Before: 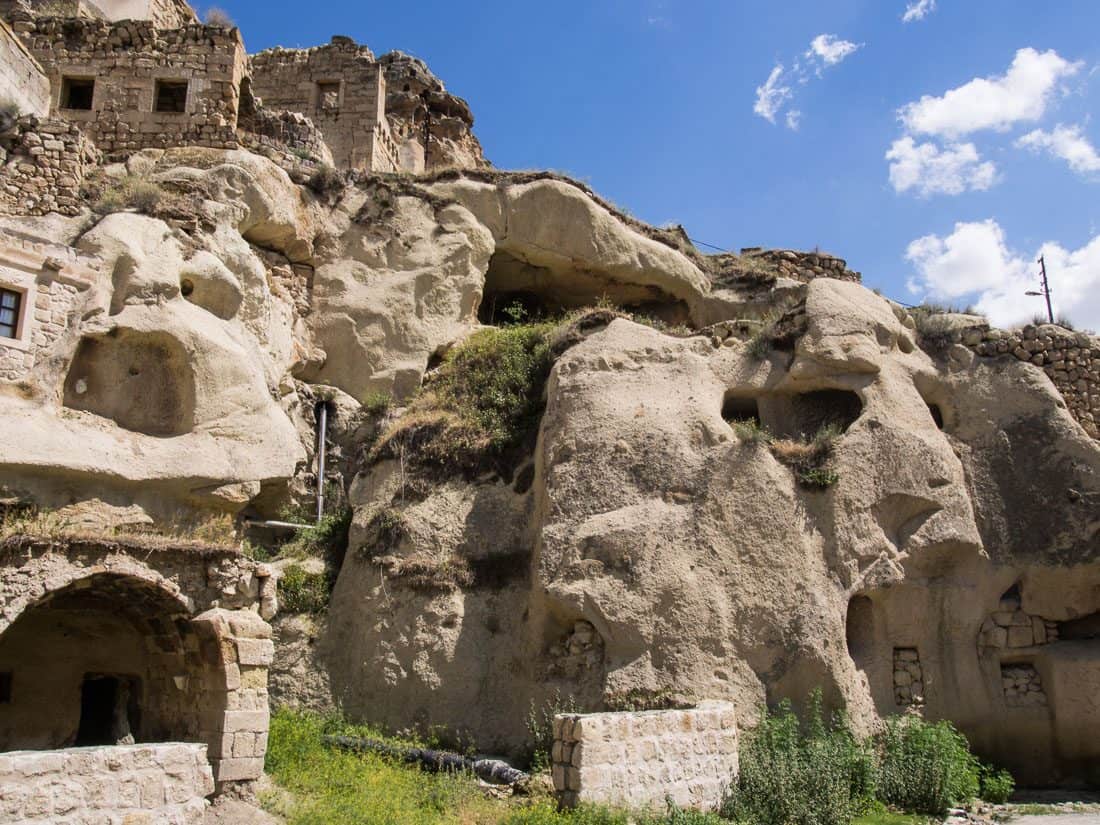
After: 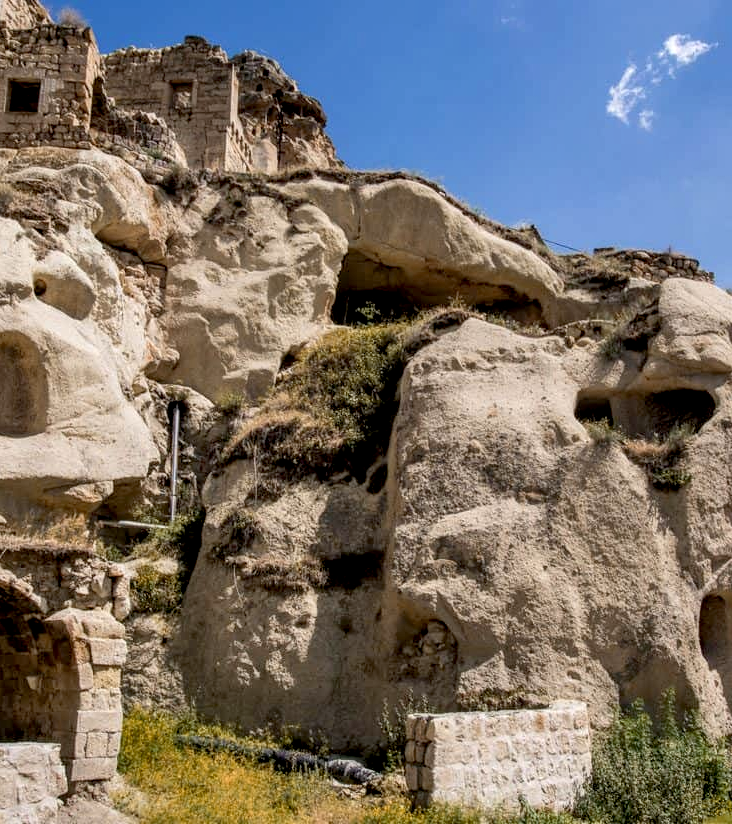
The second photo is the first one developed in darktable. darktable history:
local contrast: on, module defaults
exposure: black level correction 0.011, compensate highlight preservation false
shadows and highlights: shadows 59.33, highlights color adjustment 39.36%, soften with gaussian
crop and rotate: left 13.367%, right 19.999%
color zones: curves: ch2 [(0, 0.5) (0.143, 0.5) (0.286, 0.416) (0.429, 0.5) (0.571, 0.5) (0.714, 0.5) (0.857, 0.5) (1, 0.5)]
